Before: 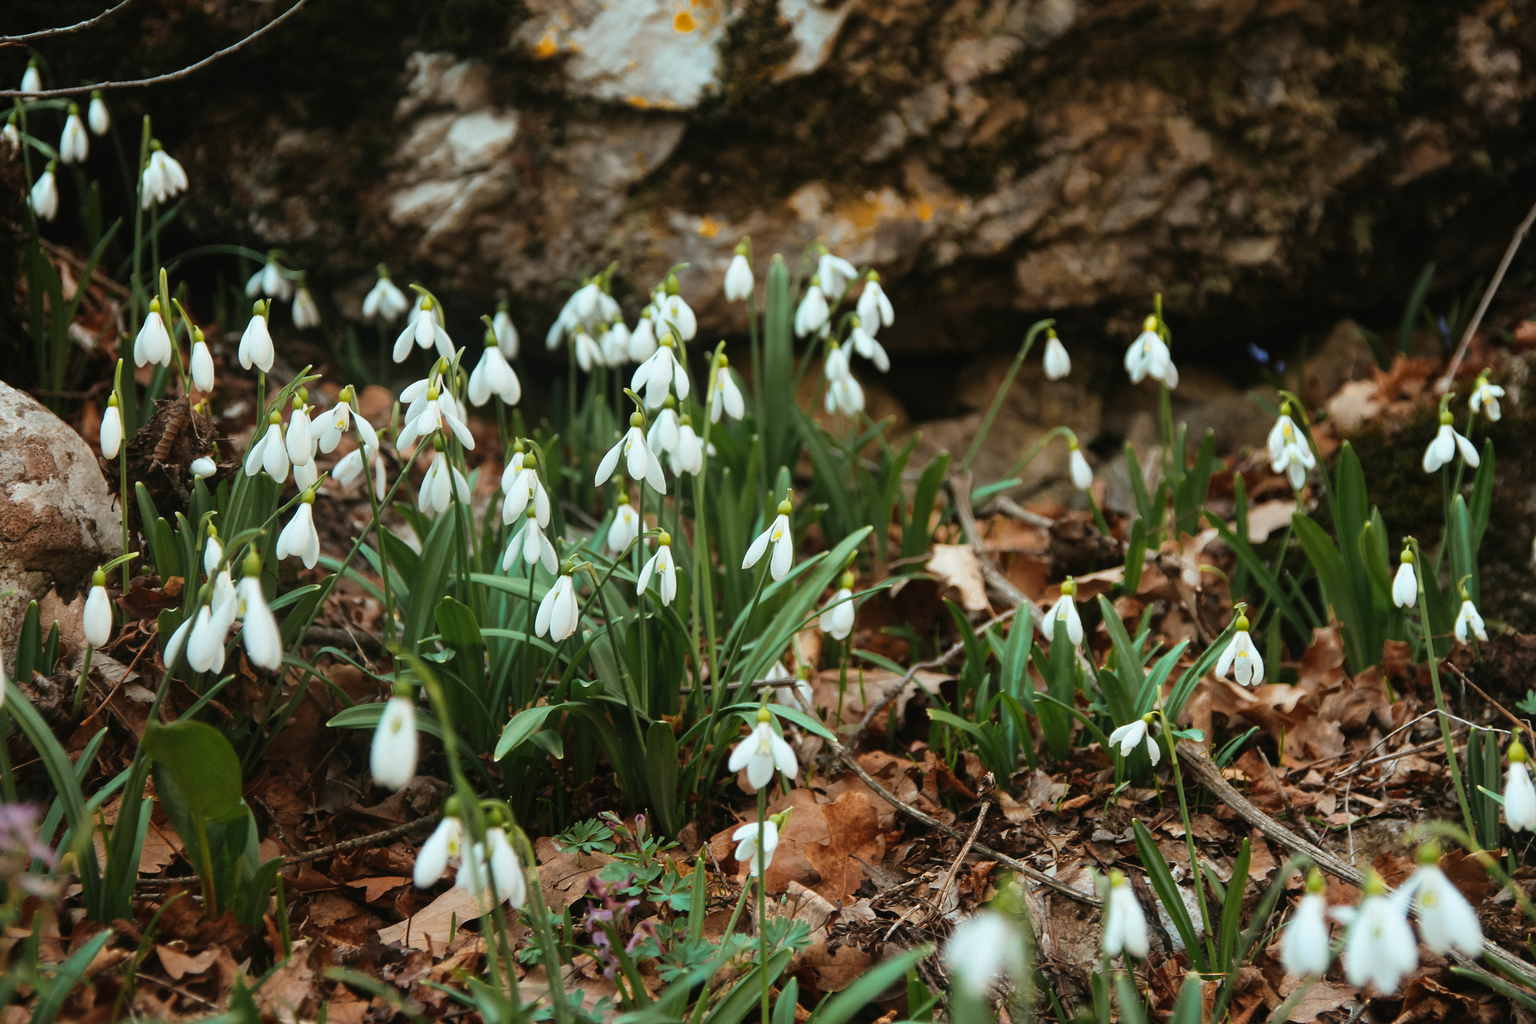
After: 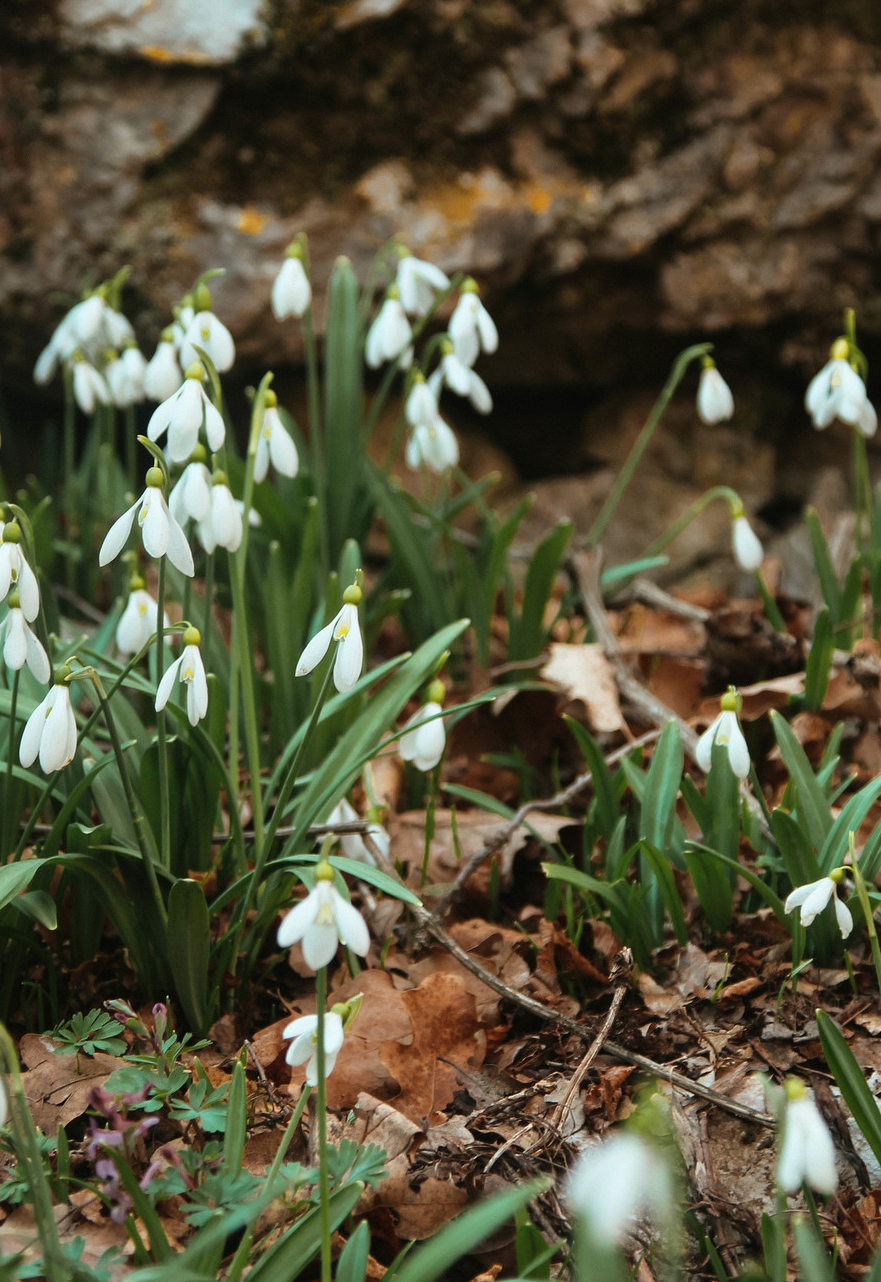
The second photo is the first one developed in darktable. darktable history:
crop: left 33.894%, top 6.065%, right 23.046%
contrast brightness saturation: saturation -0.066
